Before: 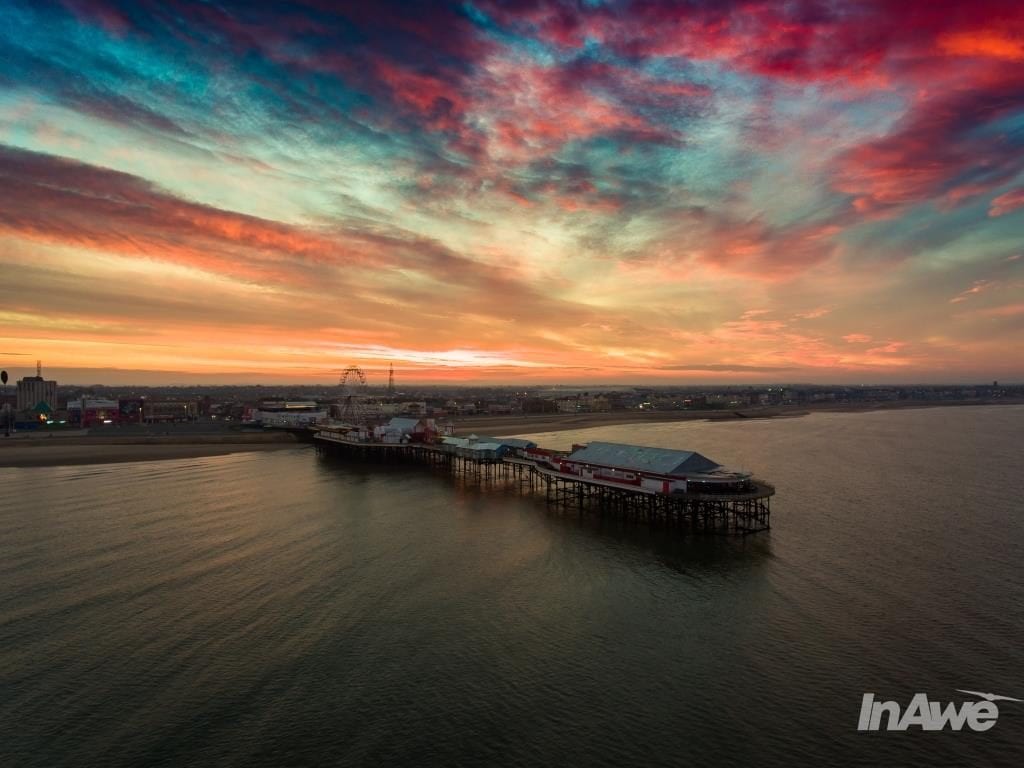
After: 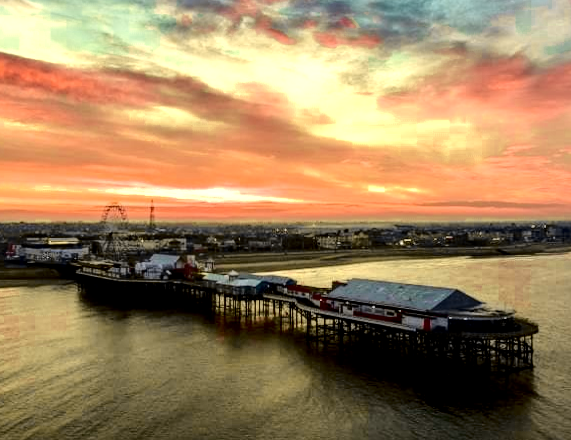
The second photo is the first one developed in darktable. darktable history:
crop and rotate: left 22.13%, top 22.054%, right 22.026%, bottom 22.102%
tone equalizer: -8 EV 0.001 EV, -7 EV -0.004 EV, -6 EV 0.009 EV, -5 EV 0.032 EV, -4 EV 0.276 EV, -3 EV 0.644 EV, -2 EV 0.584 EV, -1 EV 0.187 EV, +0 EV 0.024 EV
rotate and perspective: lens shift (horizontal) -0.055, automatic cropping off
tone curve: curves: ch0 [(0, 0.011) (0.053, 0.026) (0.174, 0.115) (0.398, 0.444) (0.673, 0.775) (0.829, 0.906) (0.991, 0.981)]; ch1 [(0, 0) (0.276, 0.206) (0.409, 0.383) (0.473, 0.458) (0.492, 0.499) (0.521, 0.502) (0.546, 0.543) (0.585, 0.617) (0.659, 0.686) (0.78, 0.8) (1, 1)]; ch2 [(0, 0) (0.438, 0.449) (0.473, 0.469) (0.503, 0.5) (0.523, 0.538) (0.562, 0.598) (0.612, 0.635) (0.695, 0.713) (1, 1)], color space Lab, independent channels, preserve colors none
color zones: curves: ch0 [(0, 0.485) (0.178, 0.476) (0.261, 0.623) (0.411, 0.403) (0.708, 0.603) (0.934, 0.412)]; ch1 [(0.003, 0.485) (0.149, 0.496) (0.229, 0.584) (0.326, 0.551) (0.484, 0.262) (0.757, 0.643)]
local contrast: highlights 35%, detail 135%
exposure: black level correction 0.001, compensate highlight preservation false
